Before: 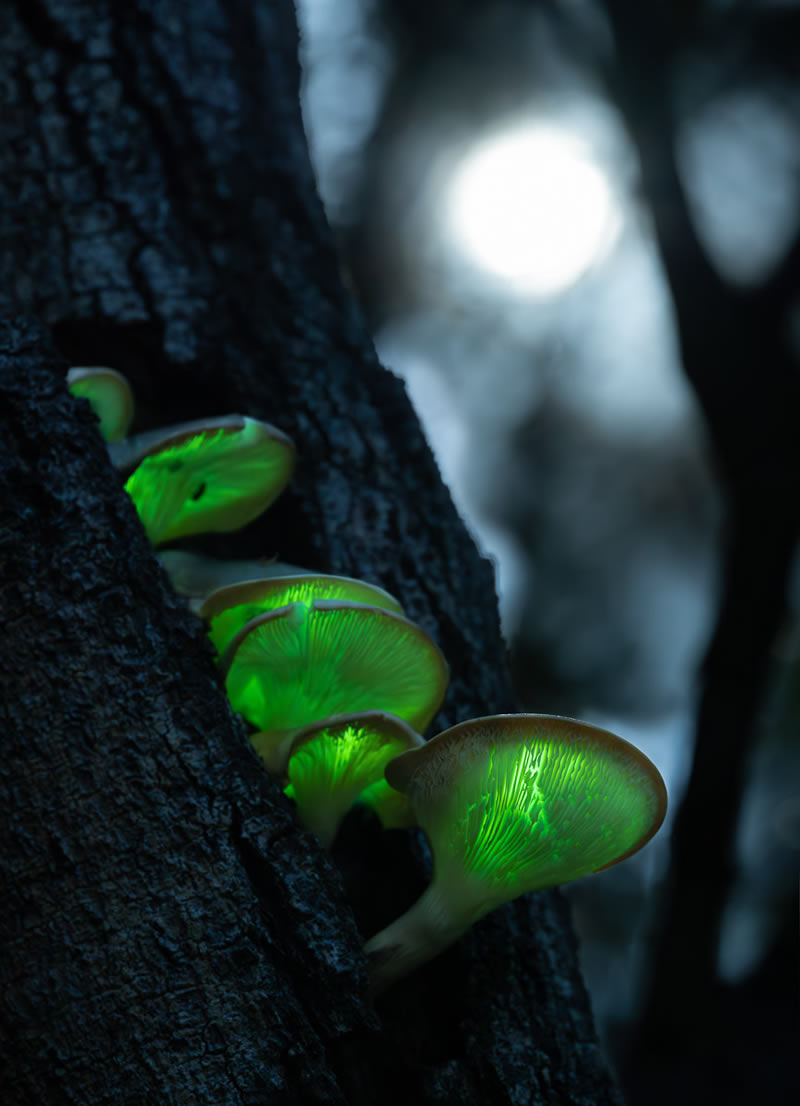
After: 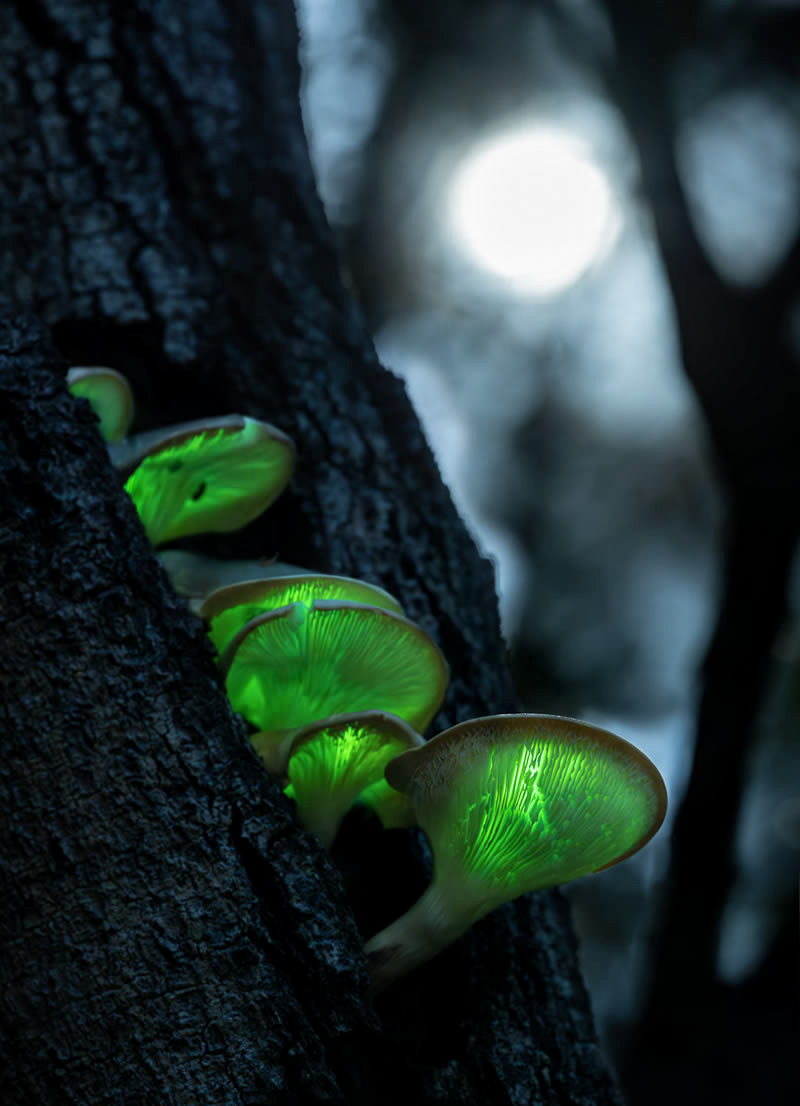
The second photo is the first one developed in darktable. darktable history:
local contrast: on, module defaults
tone equalizer: edges refinement/feathering 500, mask exposure compensation -1.57 EV, preserve details no
